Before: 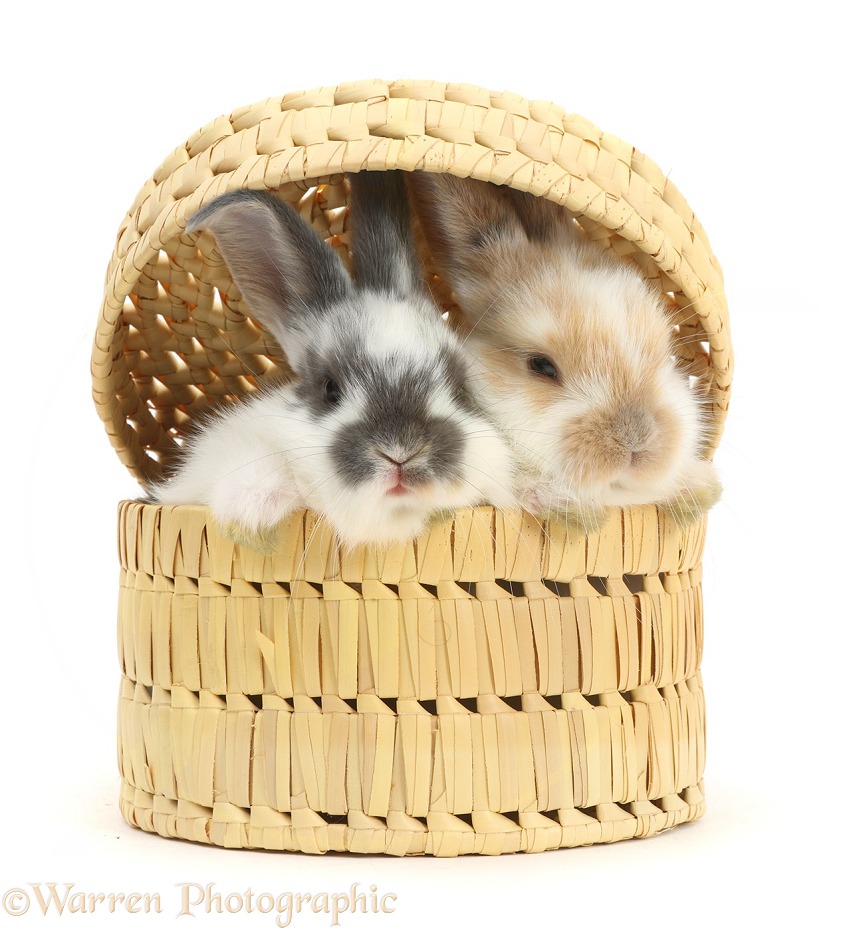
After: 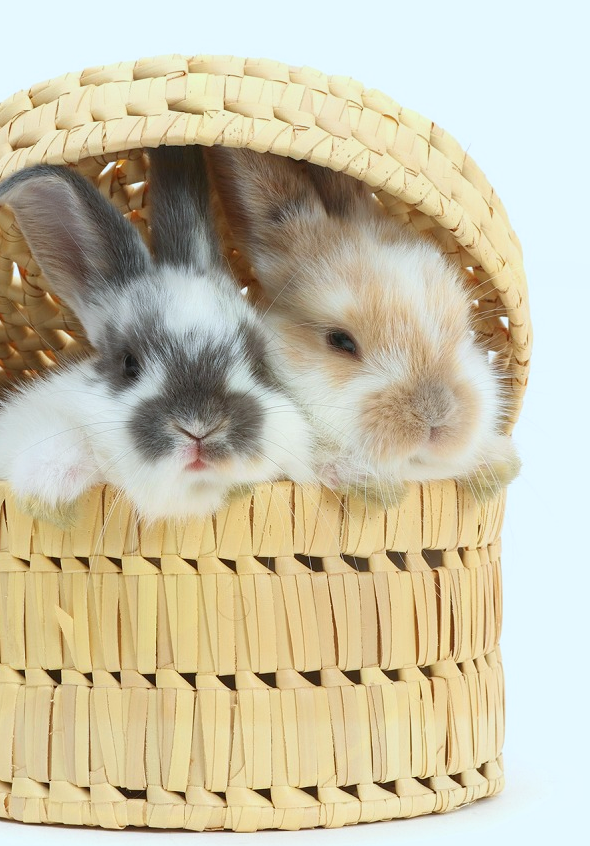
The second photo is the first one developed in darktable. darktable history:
color calibration: output R [0.999, 0.026, -0.11, 0], output G [-0.019, 1.037, -0.099, 0], output B [0.022, -0.023, 0.902, 0], x 0.366, y 0.379, temperature 4406.58 K
crop and rotate: left 23.813%, top 2.726%, right 6.343%, bottom 6.315%
